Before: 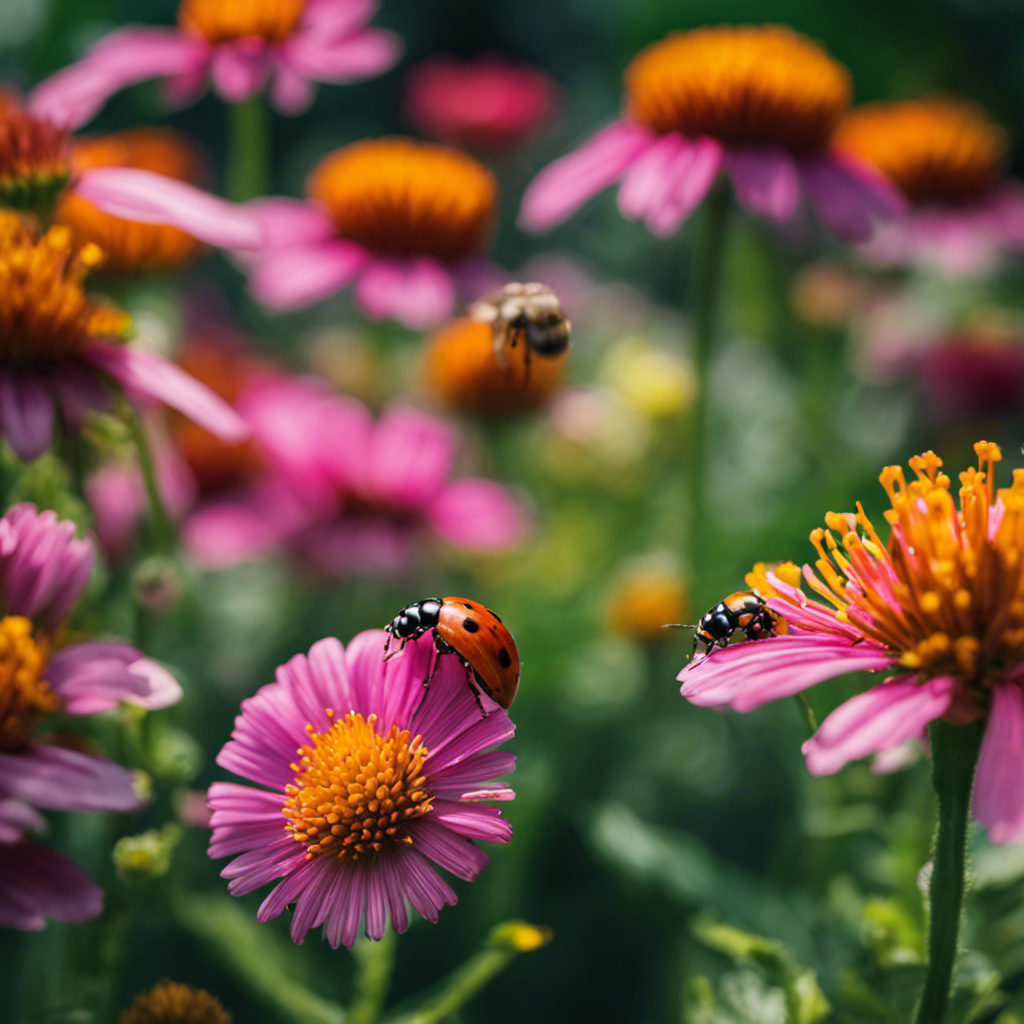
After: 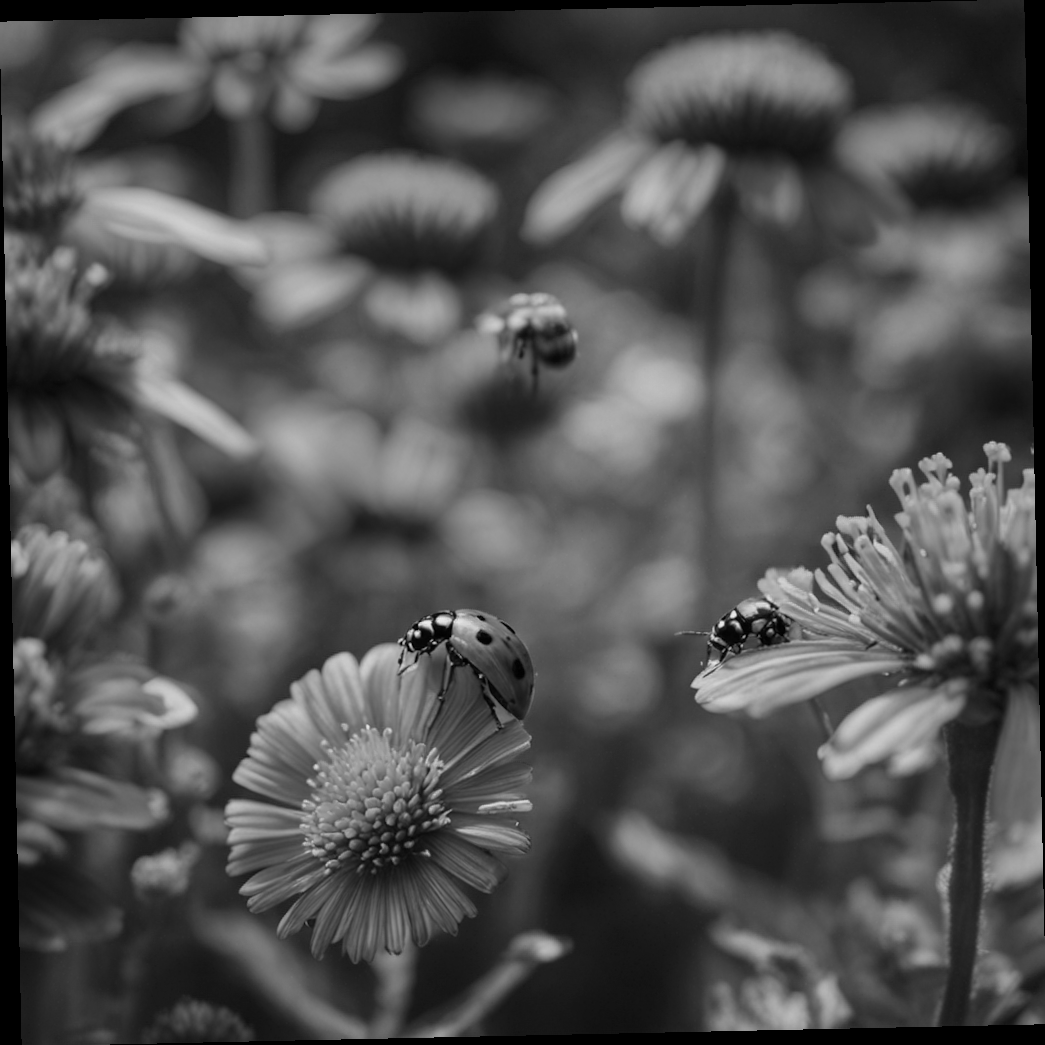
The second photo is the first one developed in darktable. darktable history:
monochrome: a 14.95, b -89.96
rotate and perspective: rotation -1.24°, automatic cropping off
